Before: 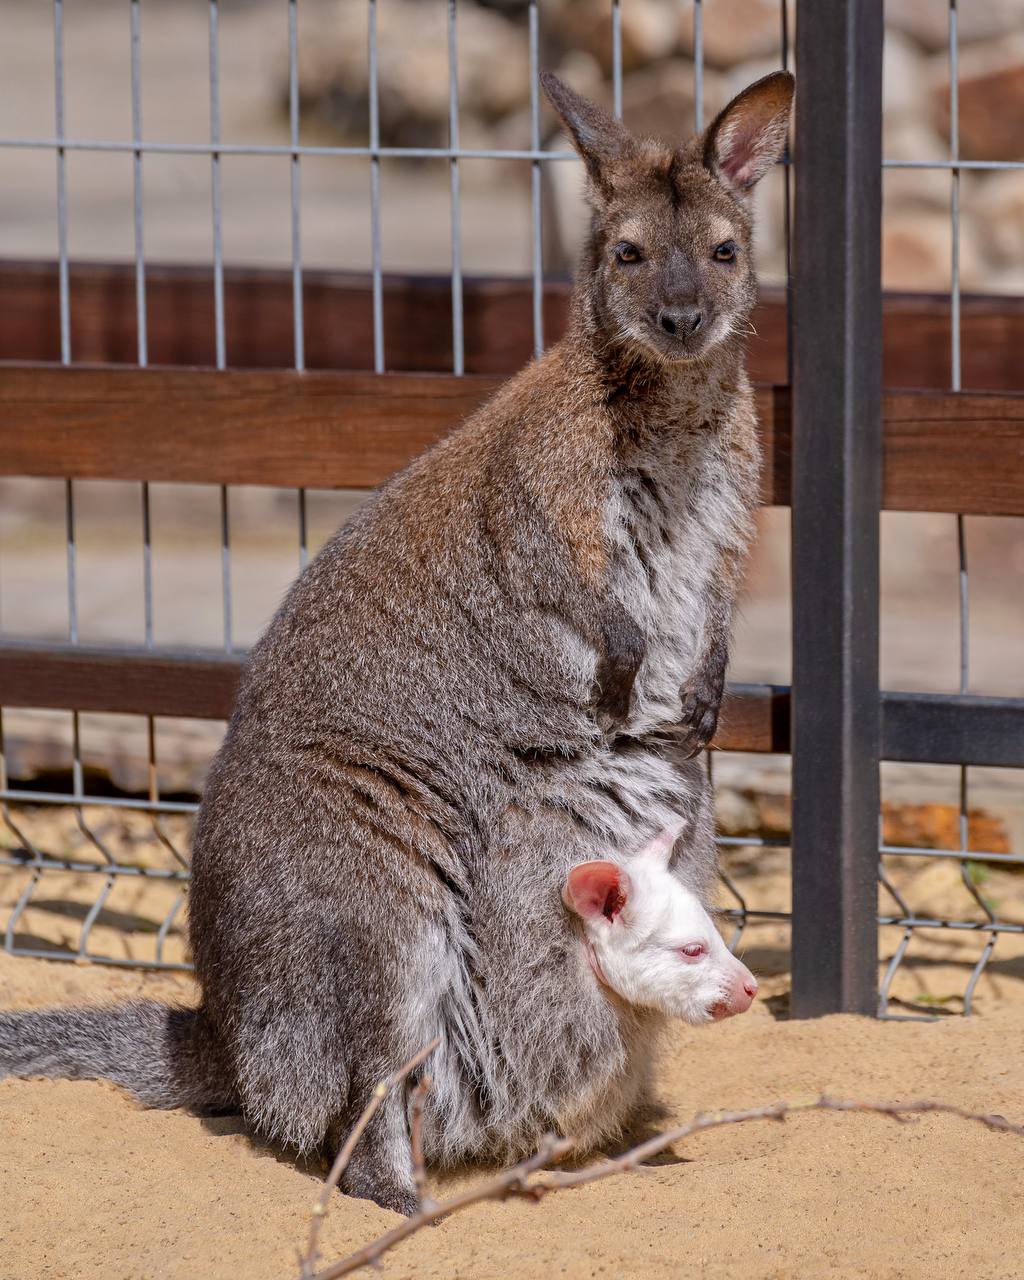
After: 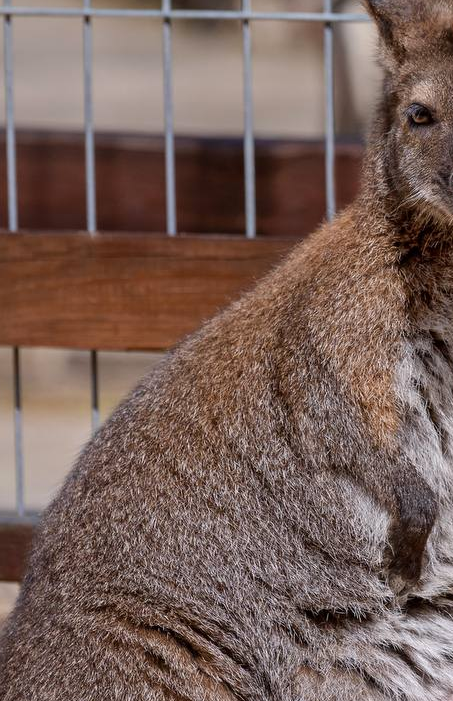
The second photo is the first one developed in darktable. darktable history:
color balance rgb: perceptual saturation grading › global saturation -3.267%, perceptual saturation grading › shadows -2.535%, global vibrance 20%
crop: left 20.362%, top 10.819%, right 35.369%, bottom 34.341%
